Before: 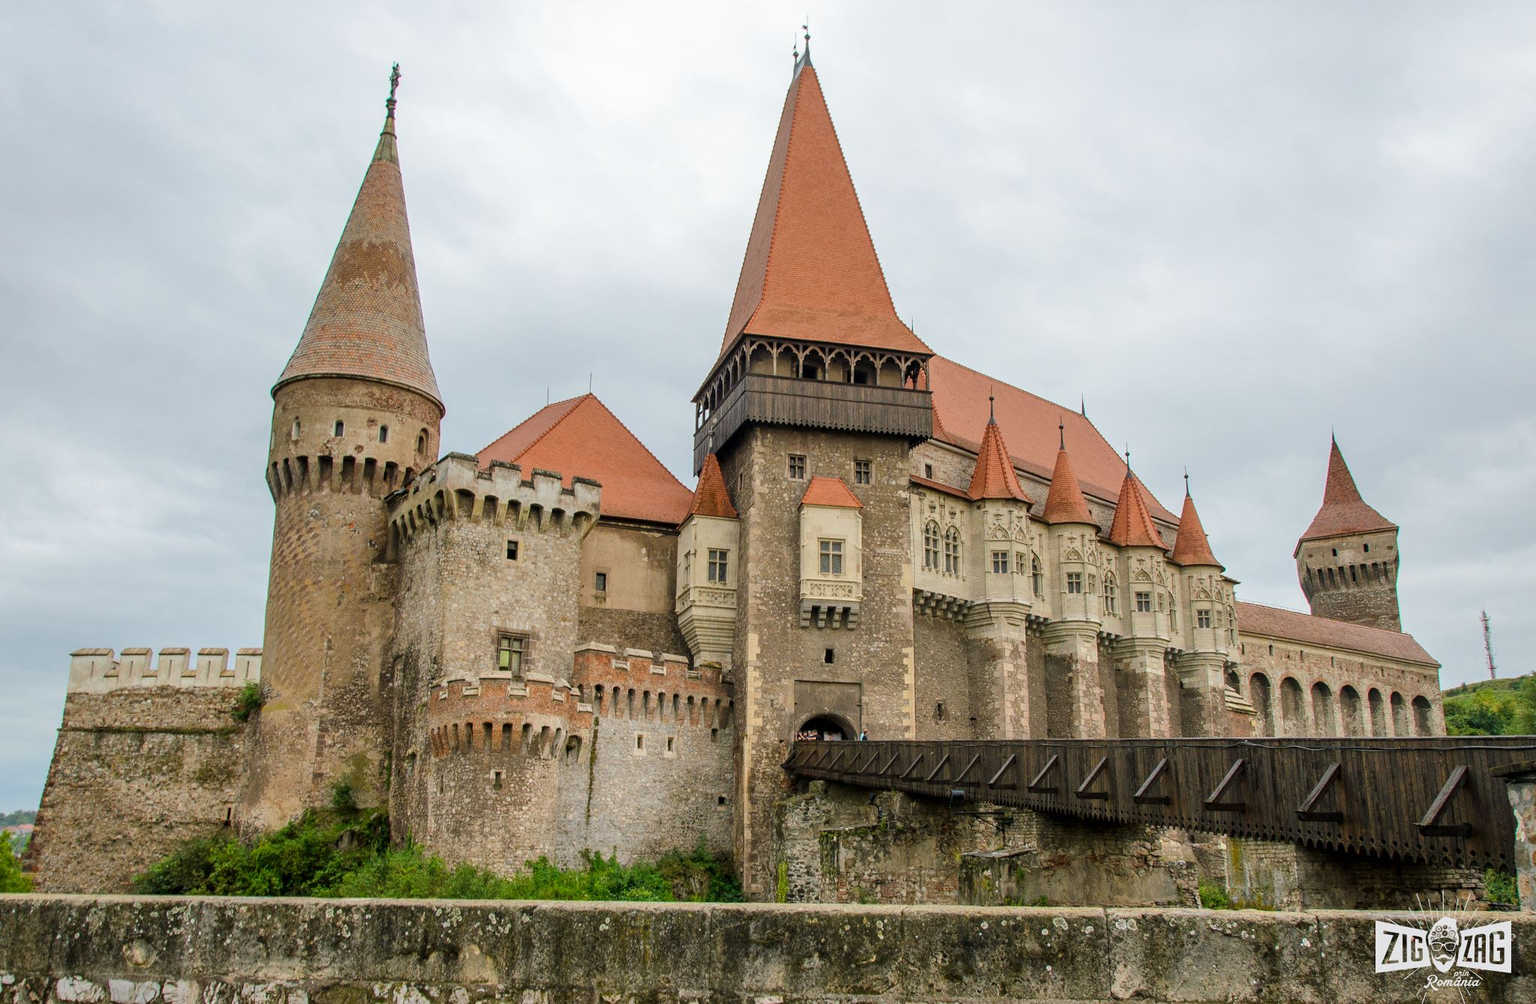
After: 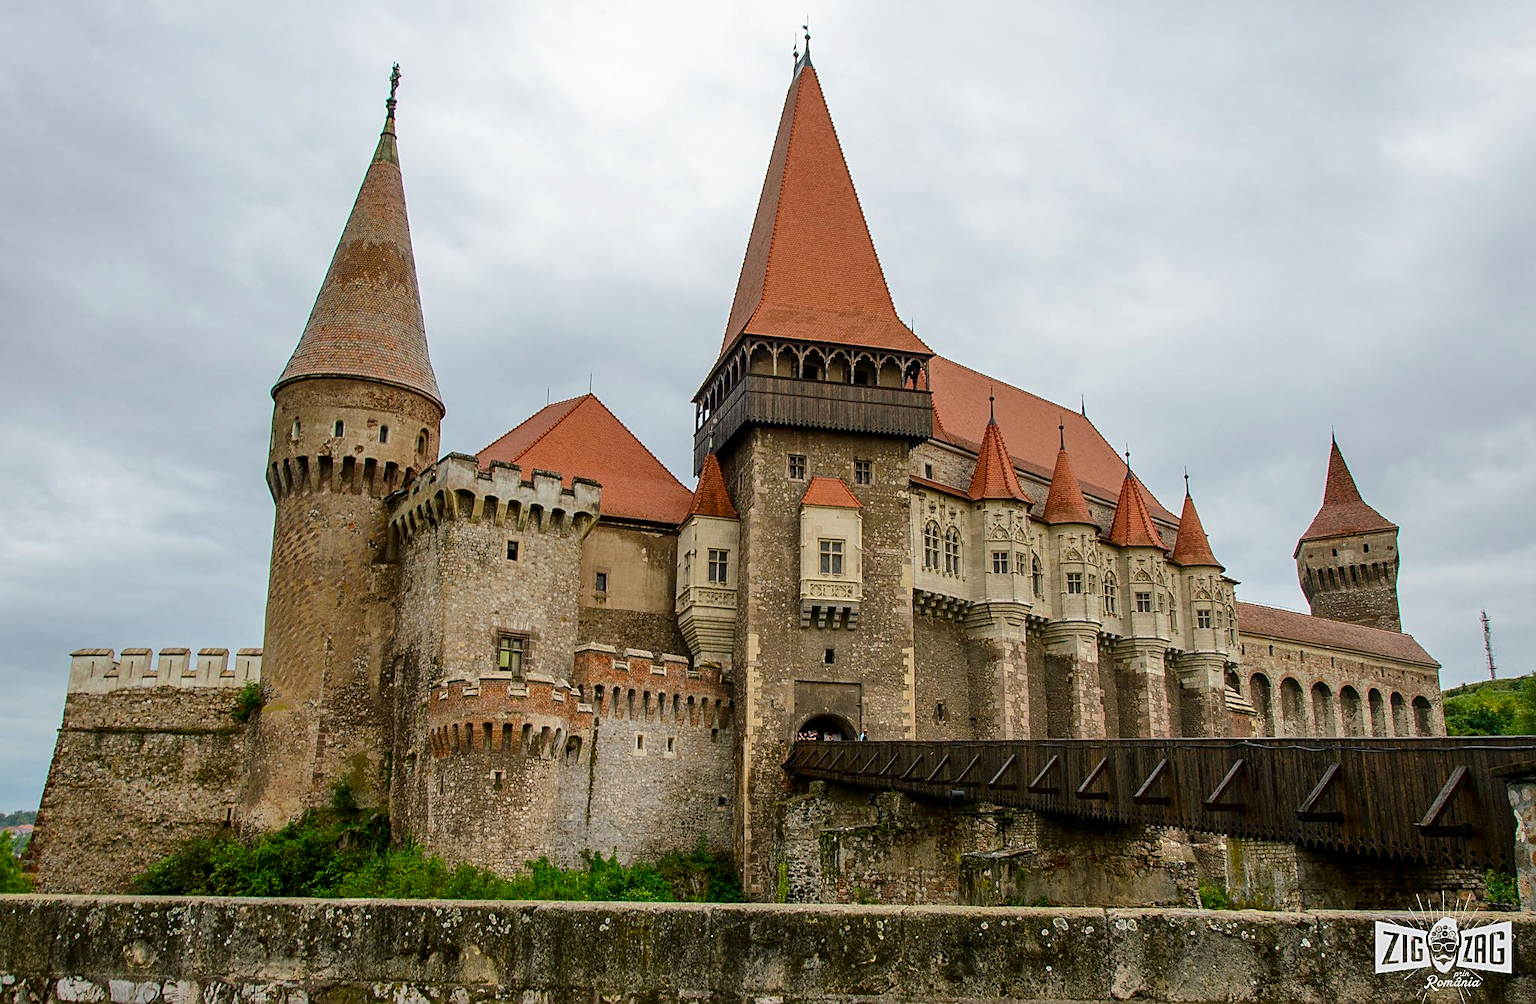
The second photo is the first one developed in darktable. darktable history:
contrast brightness saturation: contrast 0.066, brightness -0.147, saturation 0.113
sharpen: on, module defaults
